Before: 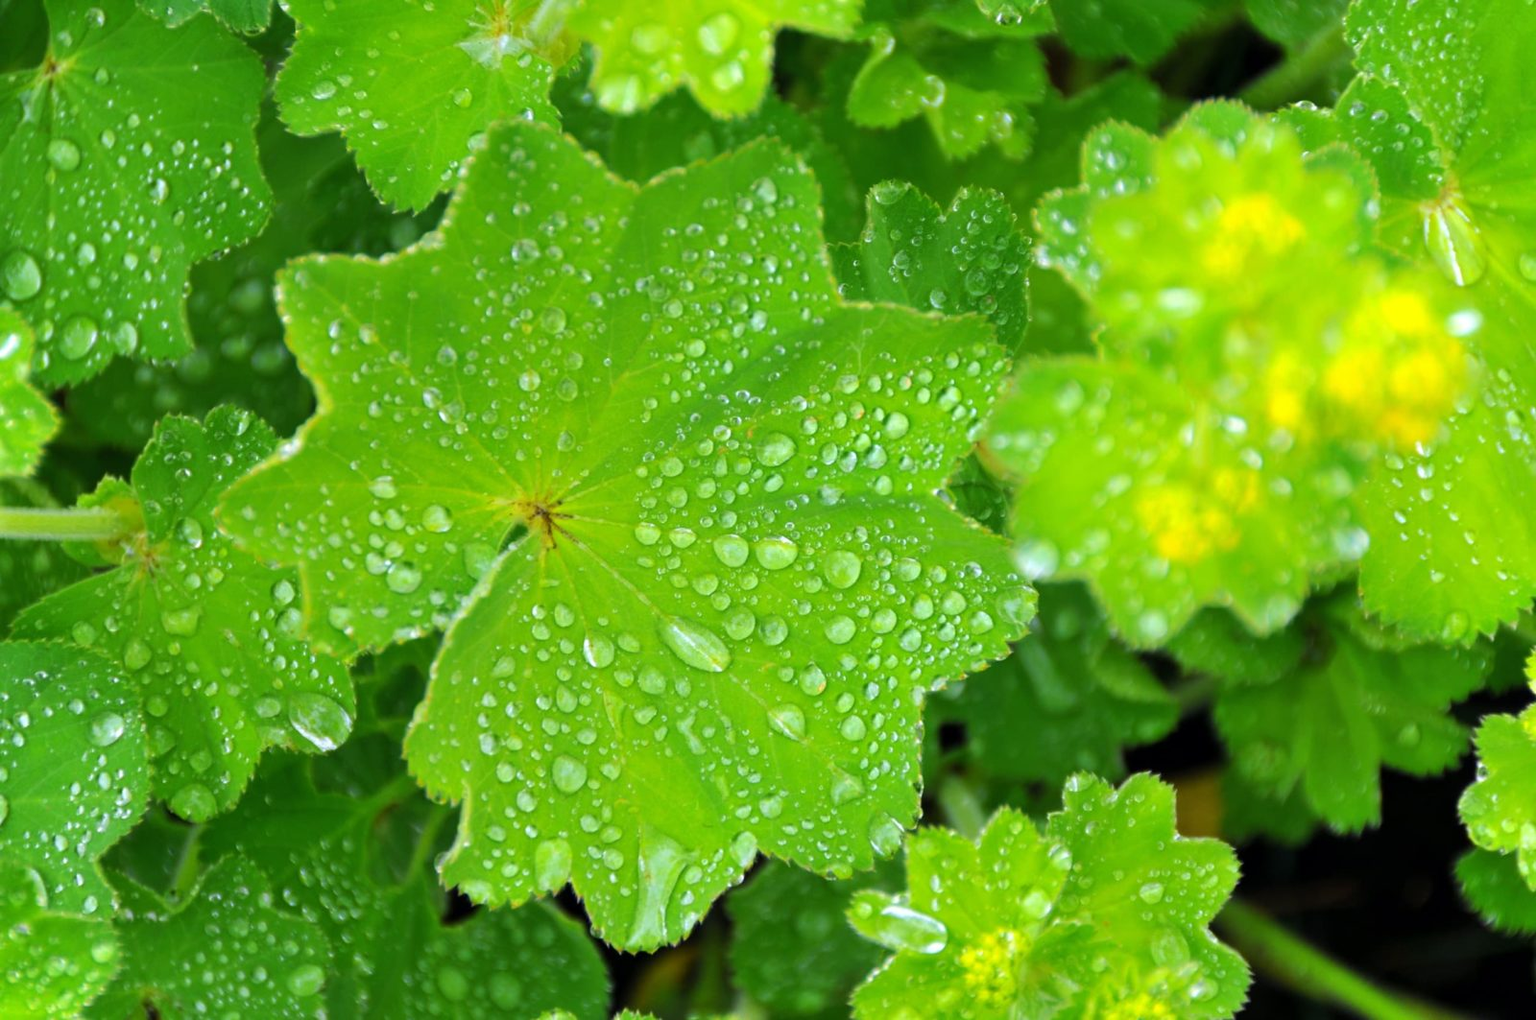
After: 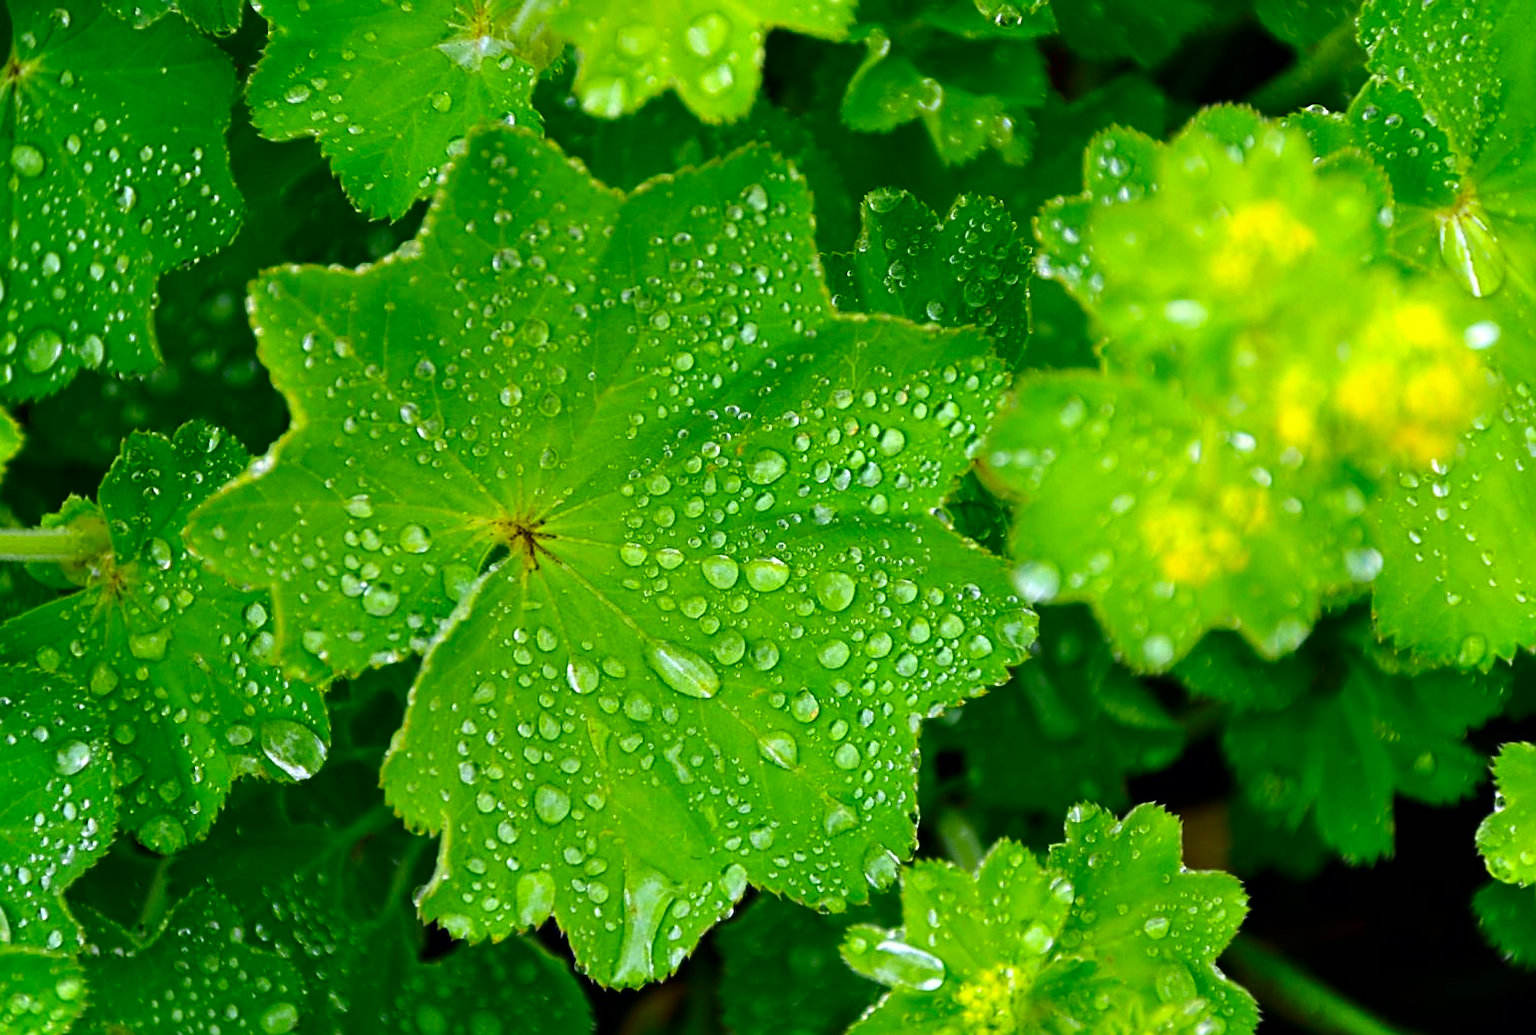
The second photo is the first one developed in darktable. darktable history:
sharpen: on, module defaults
contrast brightness saturation: contrast 0.13, brightness -0.24, saturation 0.14
crop and rotate: left 2.536%, right 1.107%, bottom 2.246%
